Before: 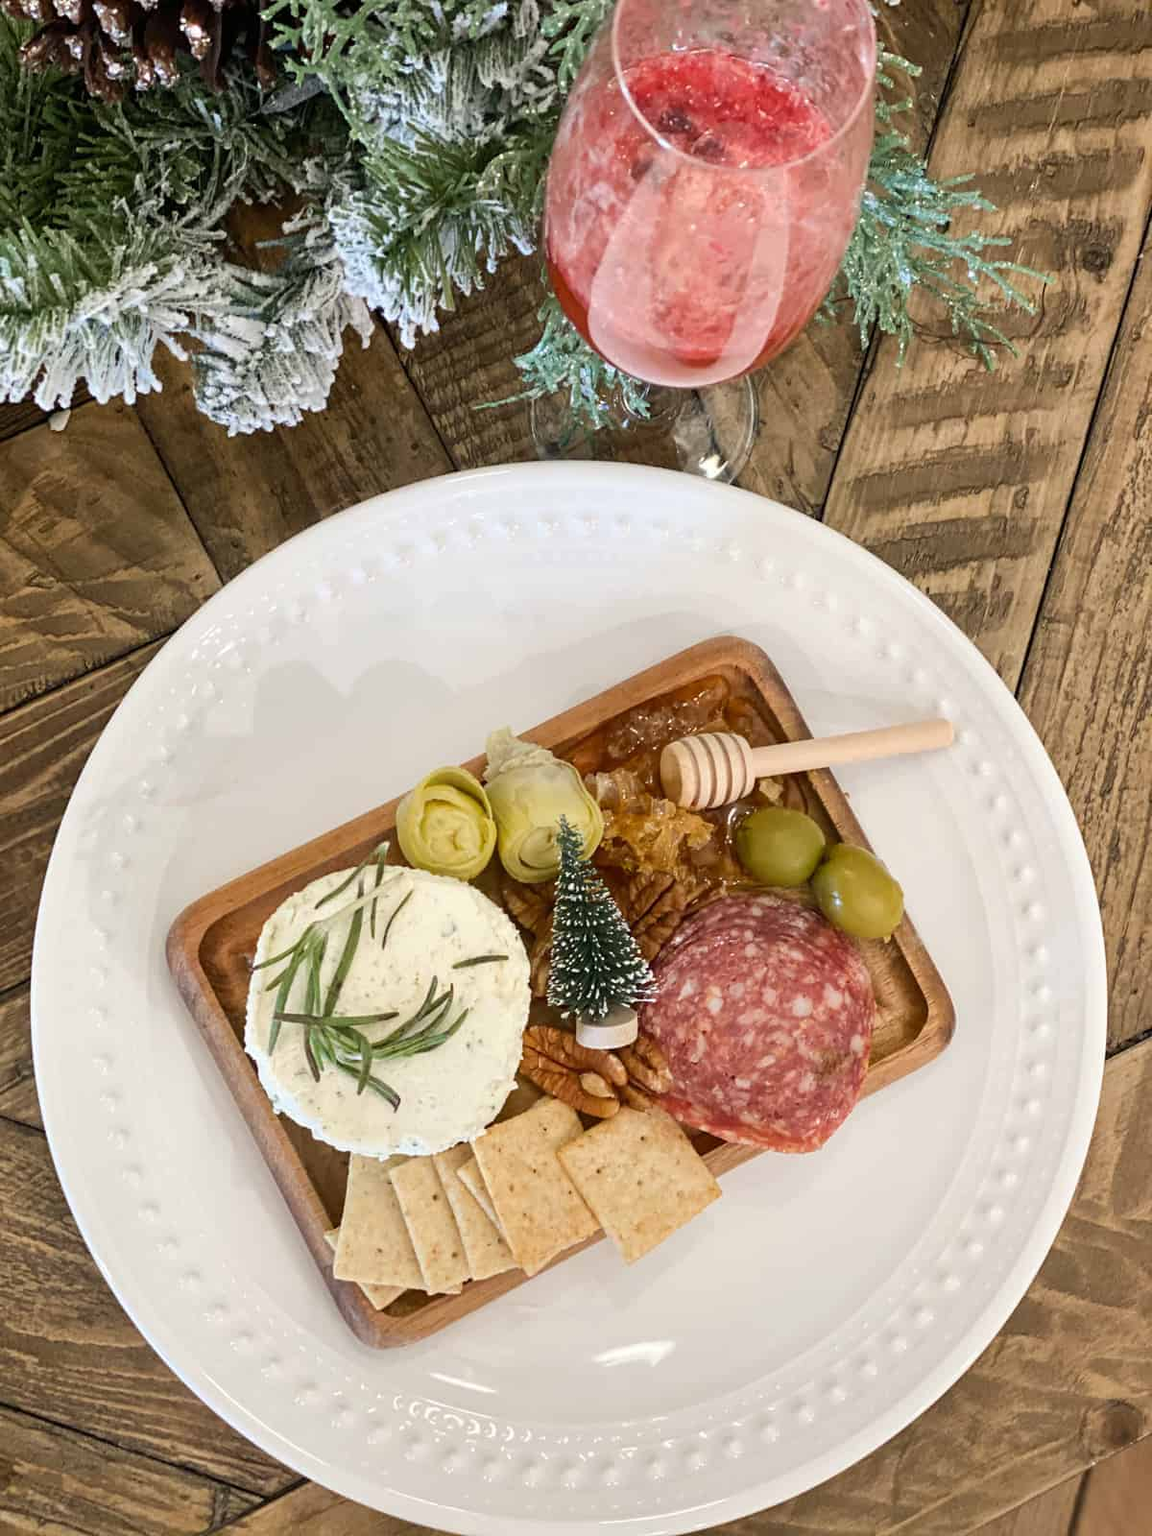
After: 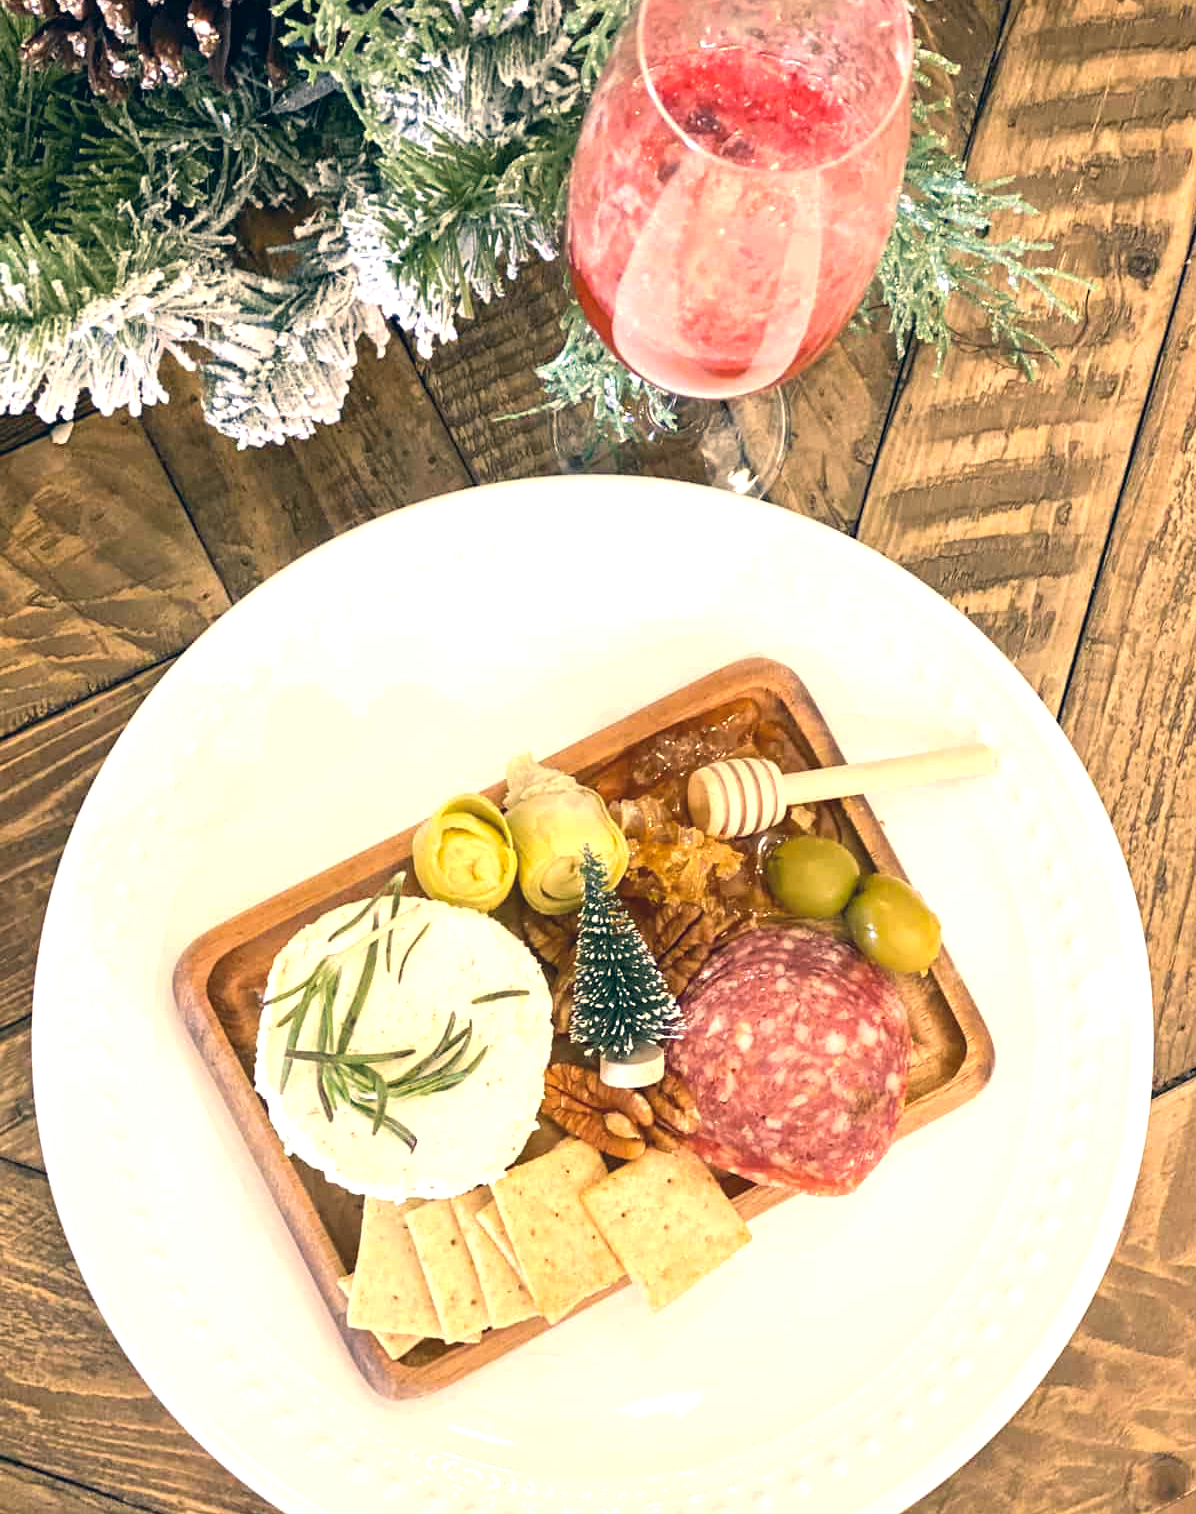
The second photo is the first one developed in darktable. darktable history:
crop: top 0.35%, right 0.258%, bottom 5.012%
color correction: highlights a* 10.27, highlights b* 14.51, shadows a* -9.67, shadows b* -14.98
exposure: black level correction 0, exposure 0.898 EV, compensate highlight preservation false
